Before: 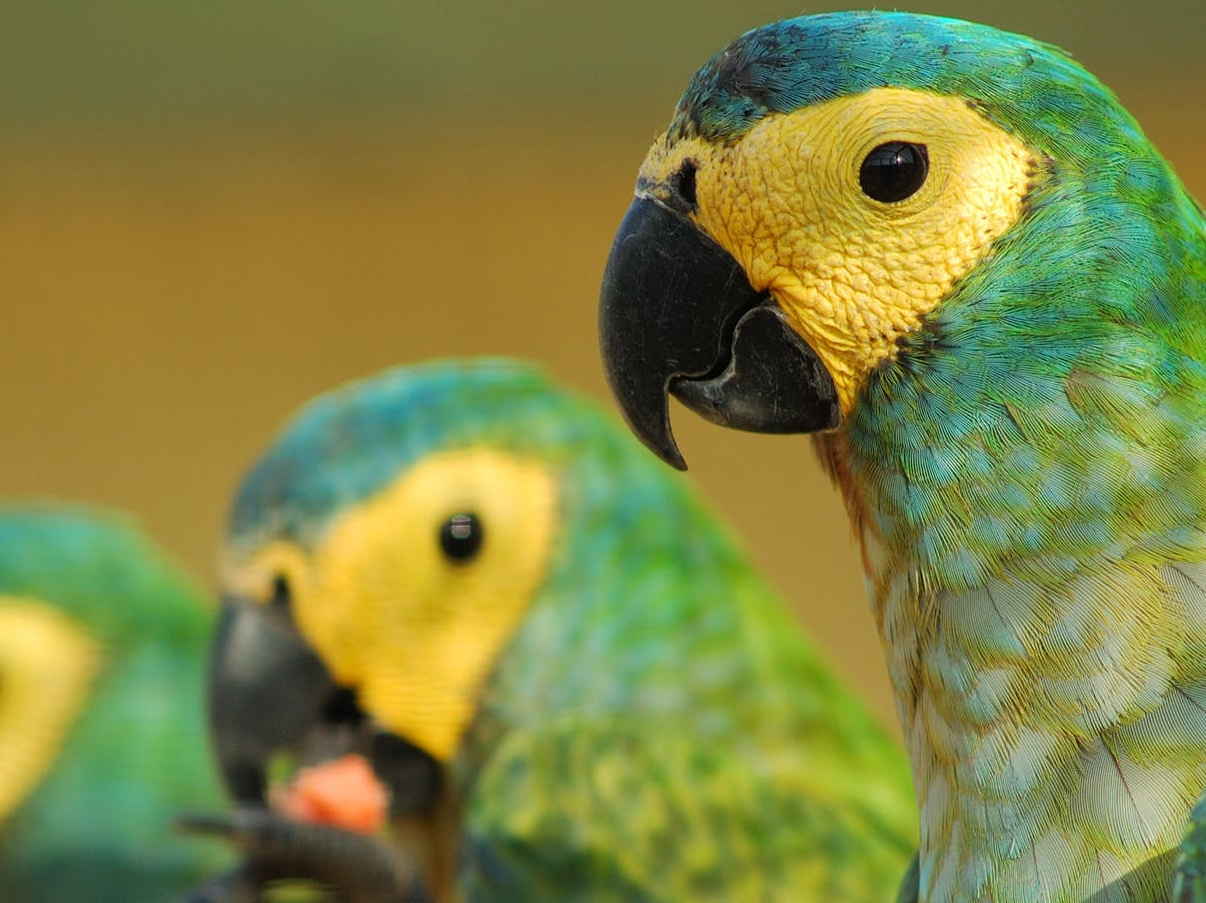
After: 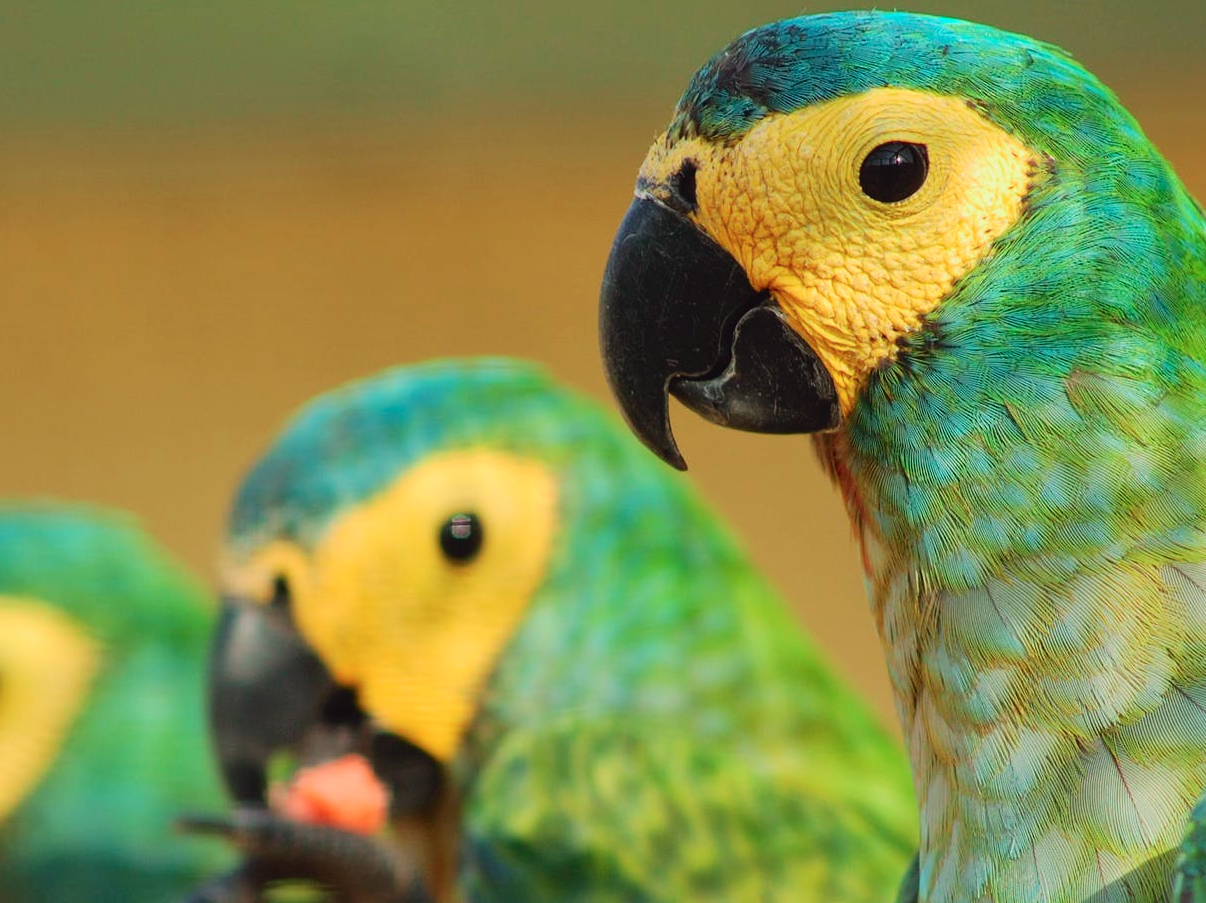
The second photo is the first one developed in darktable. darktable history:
tone curve: curves: ch0 [(0, 0.025) (0.15, 0.143) (0.452, 0.486) (0.751, 0.788) (1, 0.961)]; ch1 [(0, 0) (0.43, 0.408) (0.476, 0.469) (0.497, 0.507) (0.546, 0.571) (0.566, 0.607) (0.62, 0.657) (1, 1)]; ch2 [(0, 0) (0.386, 0.397) (0.505, 0.498) (0.547, 0.546) (0.579, 0.58) (1, 1)], color space Lab, independent channels, preserve colors none
